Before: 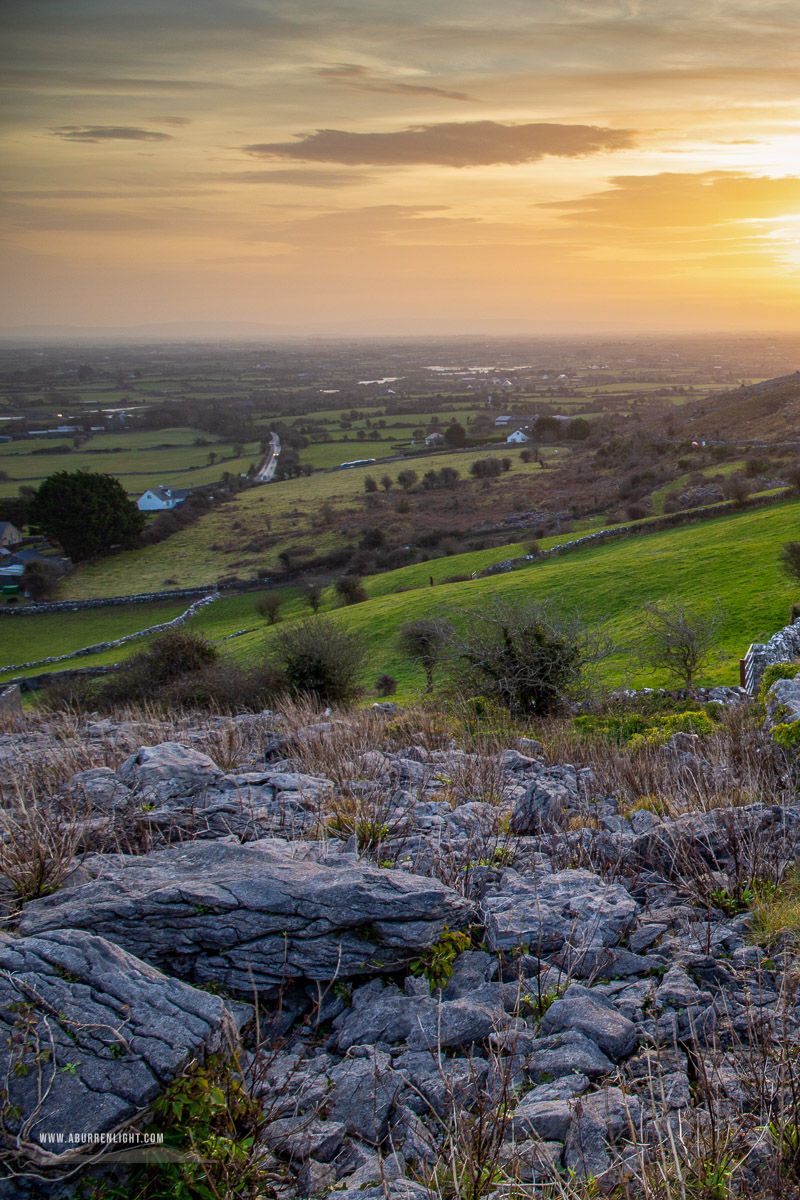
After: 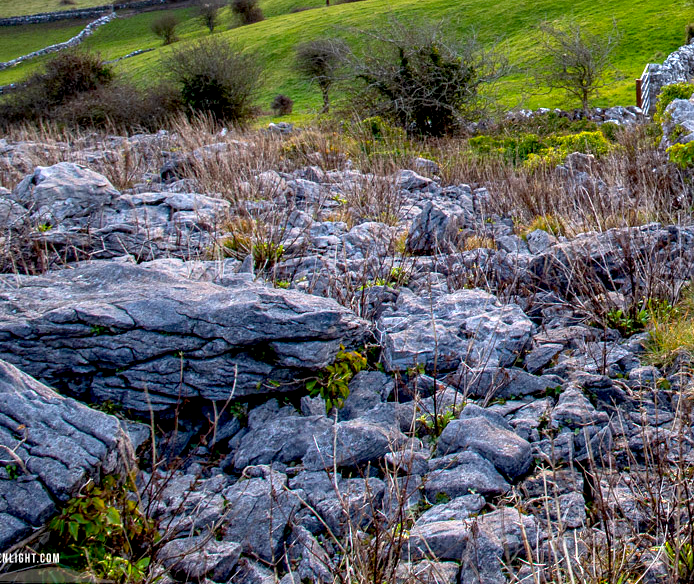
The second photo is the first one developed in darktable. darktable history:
exposure: black level correction 0.008, exposure 0.97 EV, compensate highlight preservation false
crop and rotate: left 13.242%, top 48.381%, bottom 2.901%
